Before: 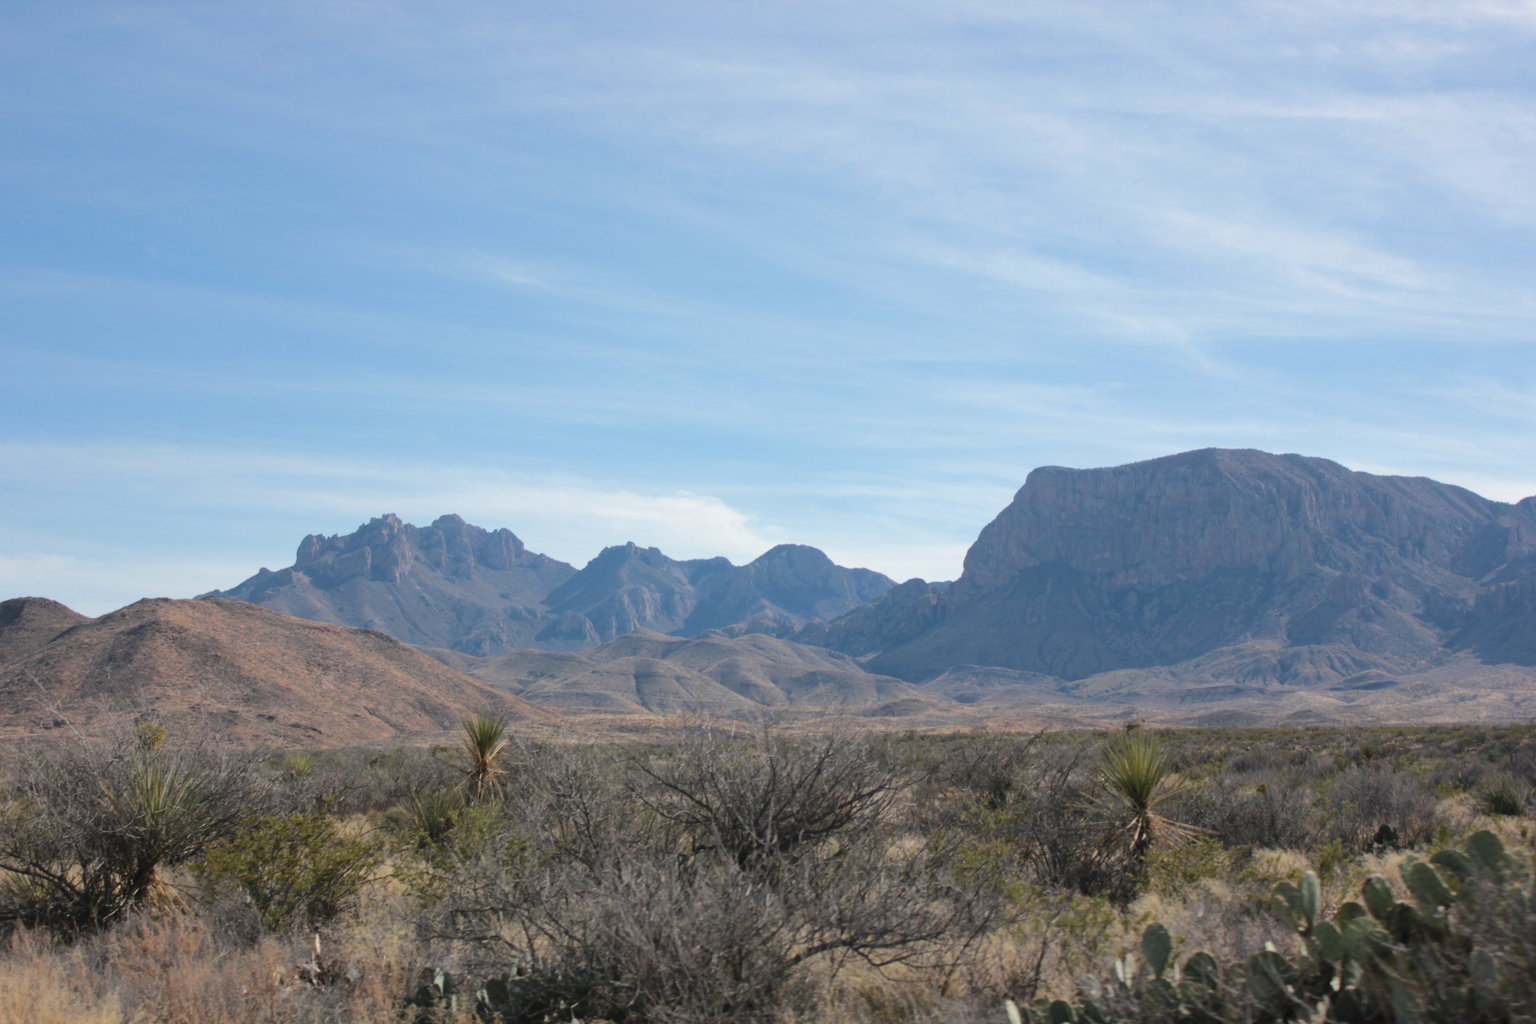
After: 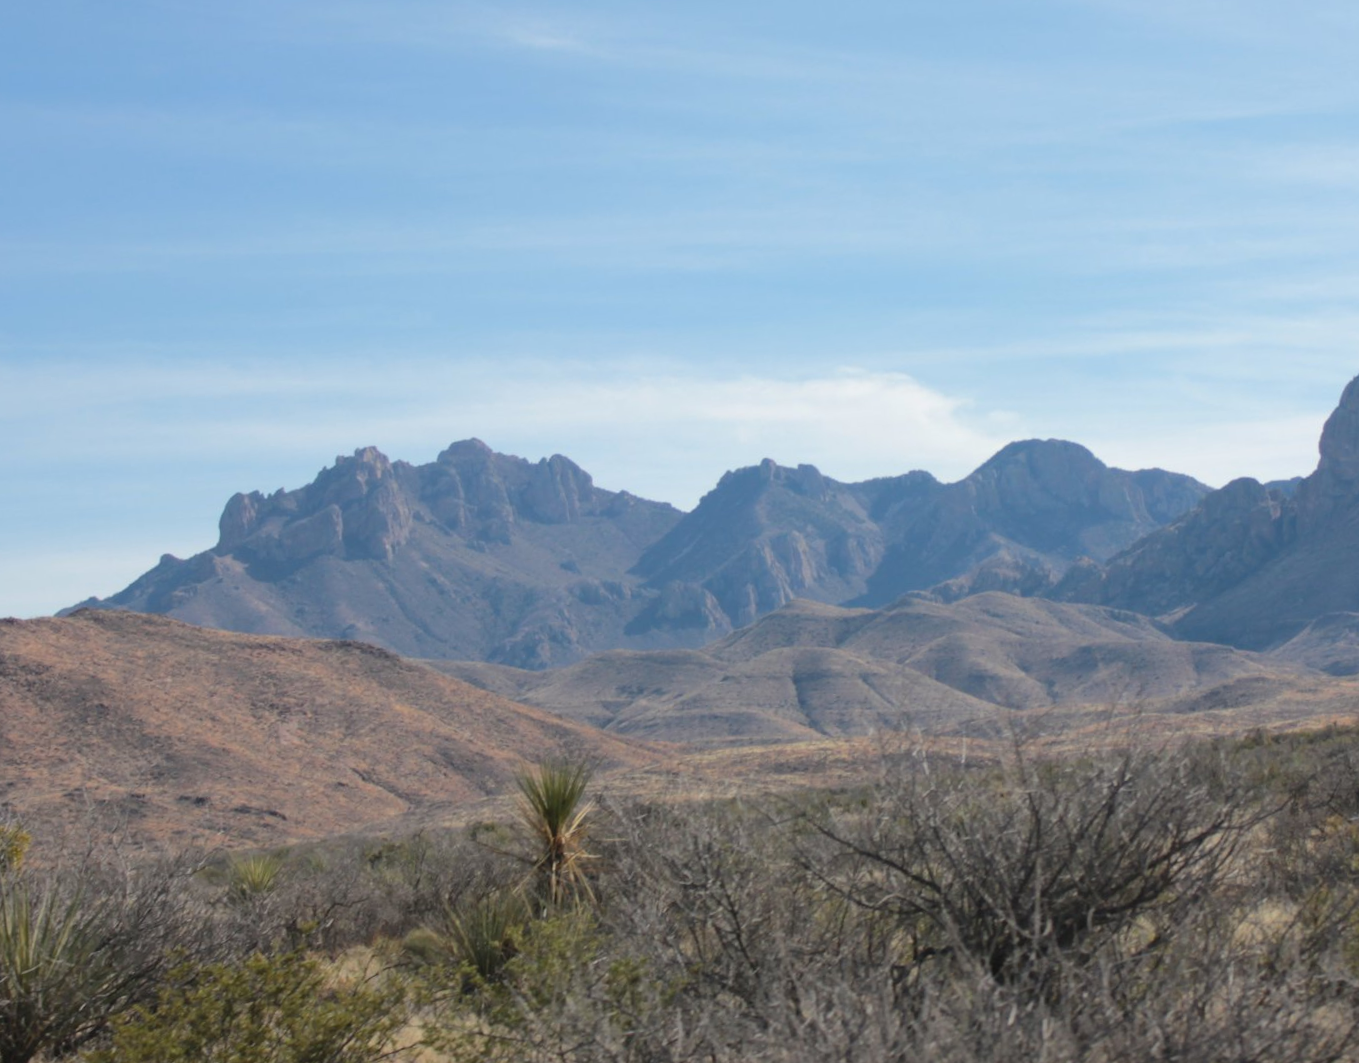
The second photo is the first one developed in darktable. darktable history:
crop: left 8.966%, top 23.852%, right 34.699%, bottom 4.703%
rotate and perspective: rotation -5°, crop left 0.05, crop right 0.952, crop top 0.11, crop bottom 0.89
